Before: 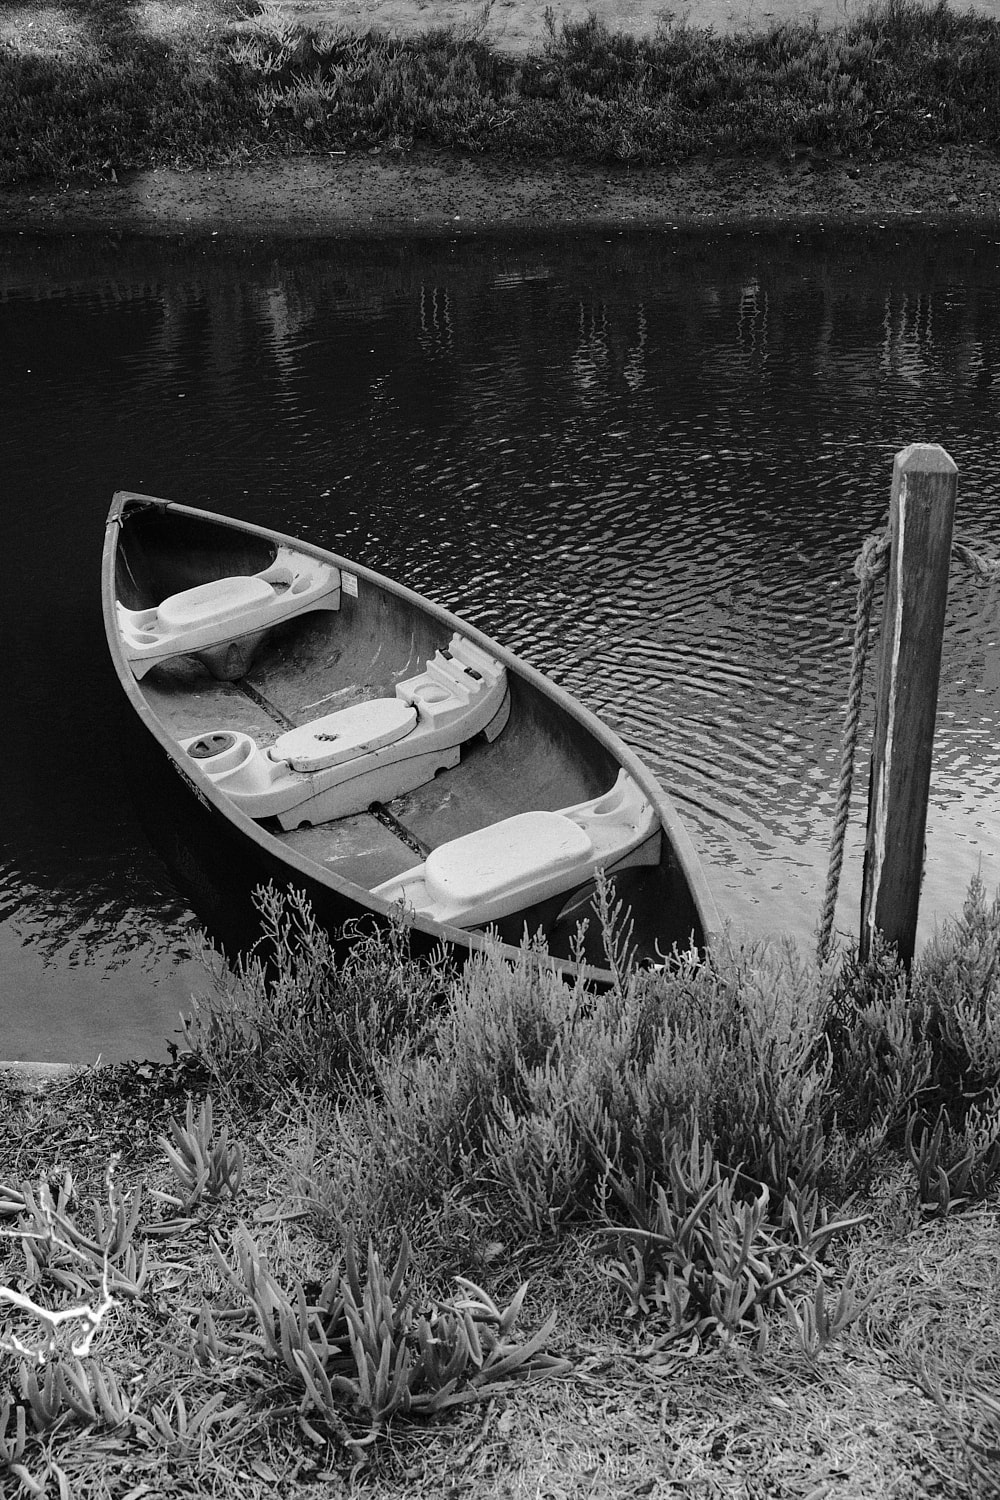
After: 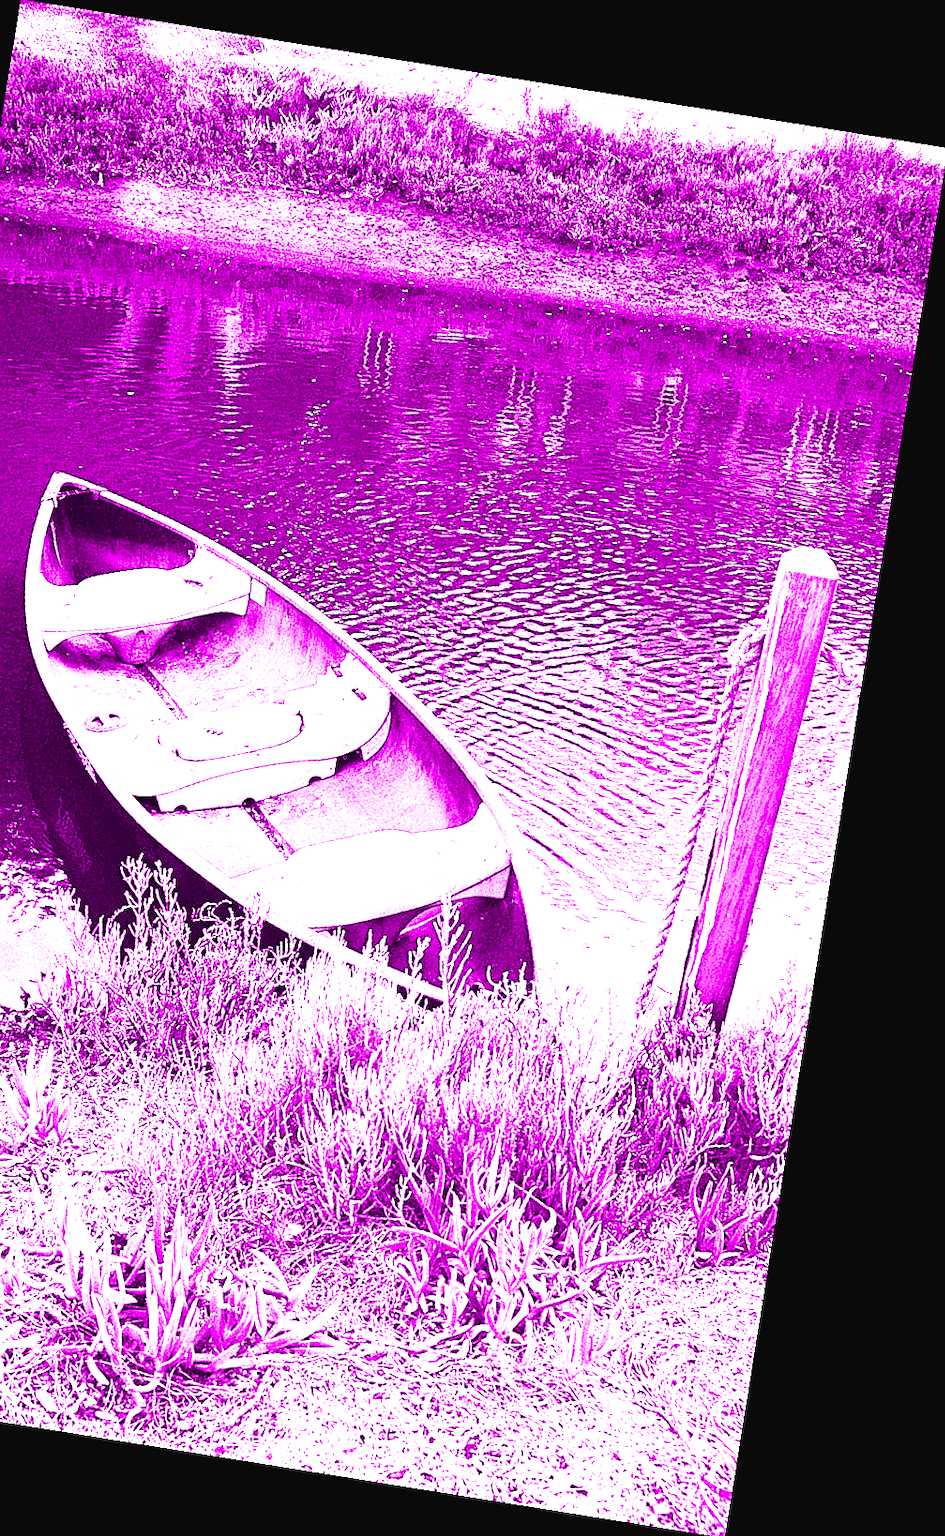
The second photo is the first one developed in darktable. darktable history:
contrast brightness saturation: contrast 0.07, brightness -0.14, saturation 0.11
tone curve: curves: ch0 [(0, 0.028) (0.138, 0.156) (0.468, 0.516) (0.754, 0.823) (1, 1)], color space Lab, linked channels, preserve colors none
filmic rgb: black relative exposure -7.65 EV, white relative exposure 4.56 EV, hardness 3.61
rotate and perspective: rotation 9.12°, automatic cropping off
crop: left 17.582%, bottom 0.031%
sharpen: on, module defaults
white balance: red 8, blue 8
